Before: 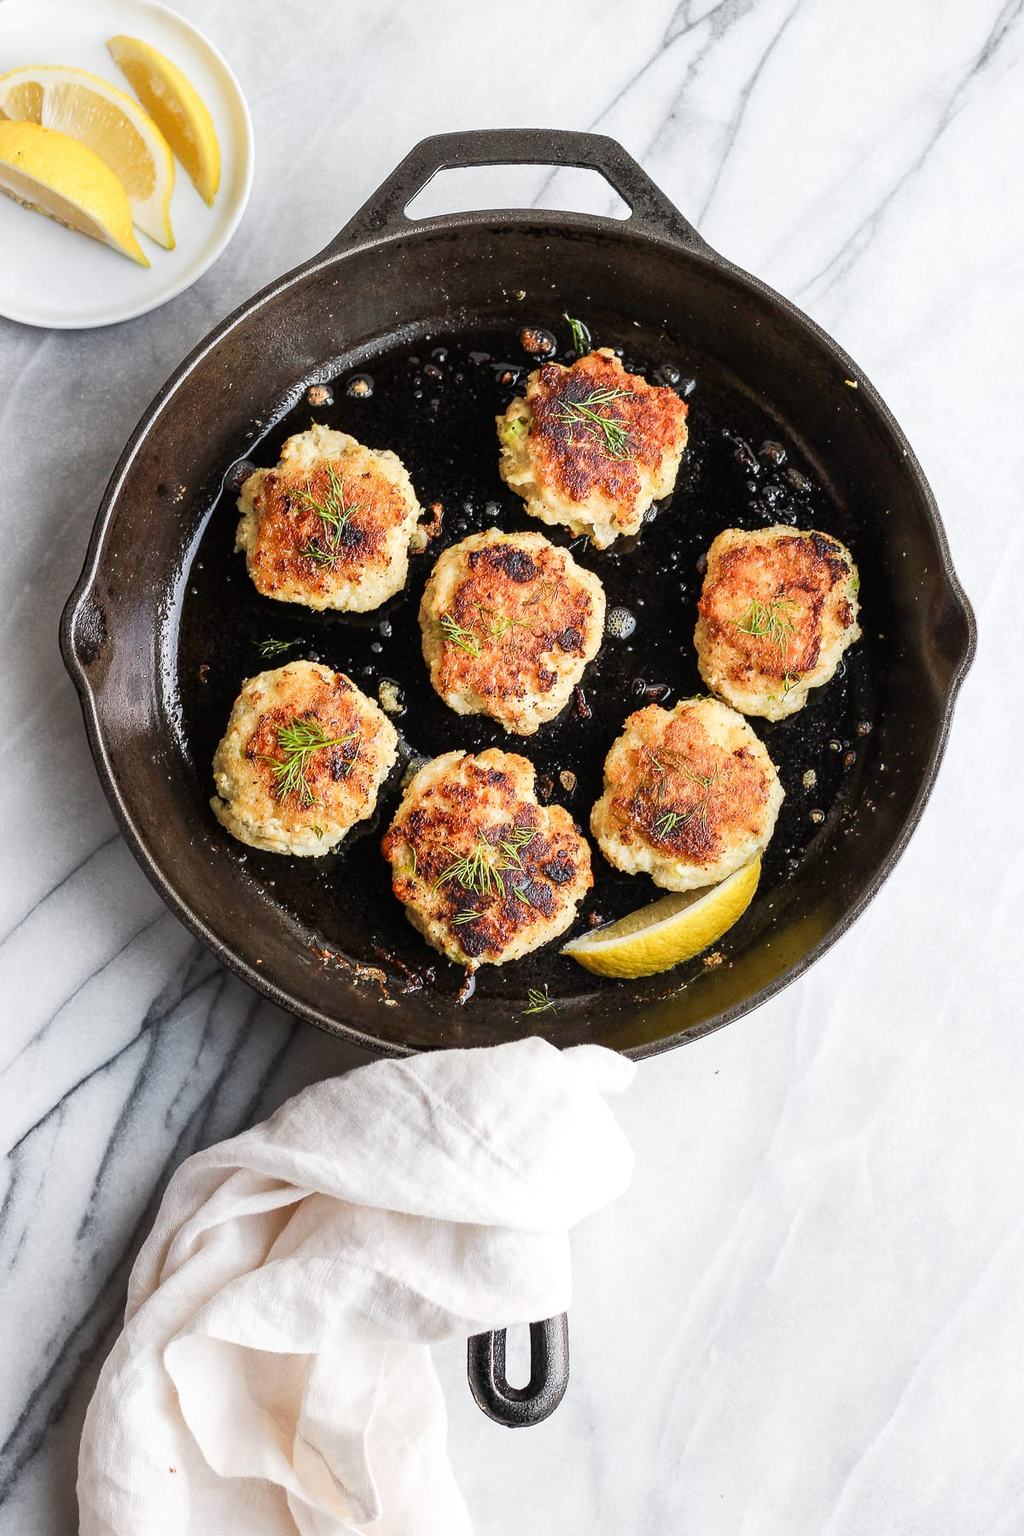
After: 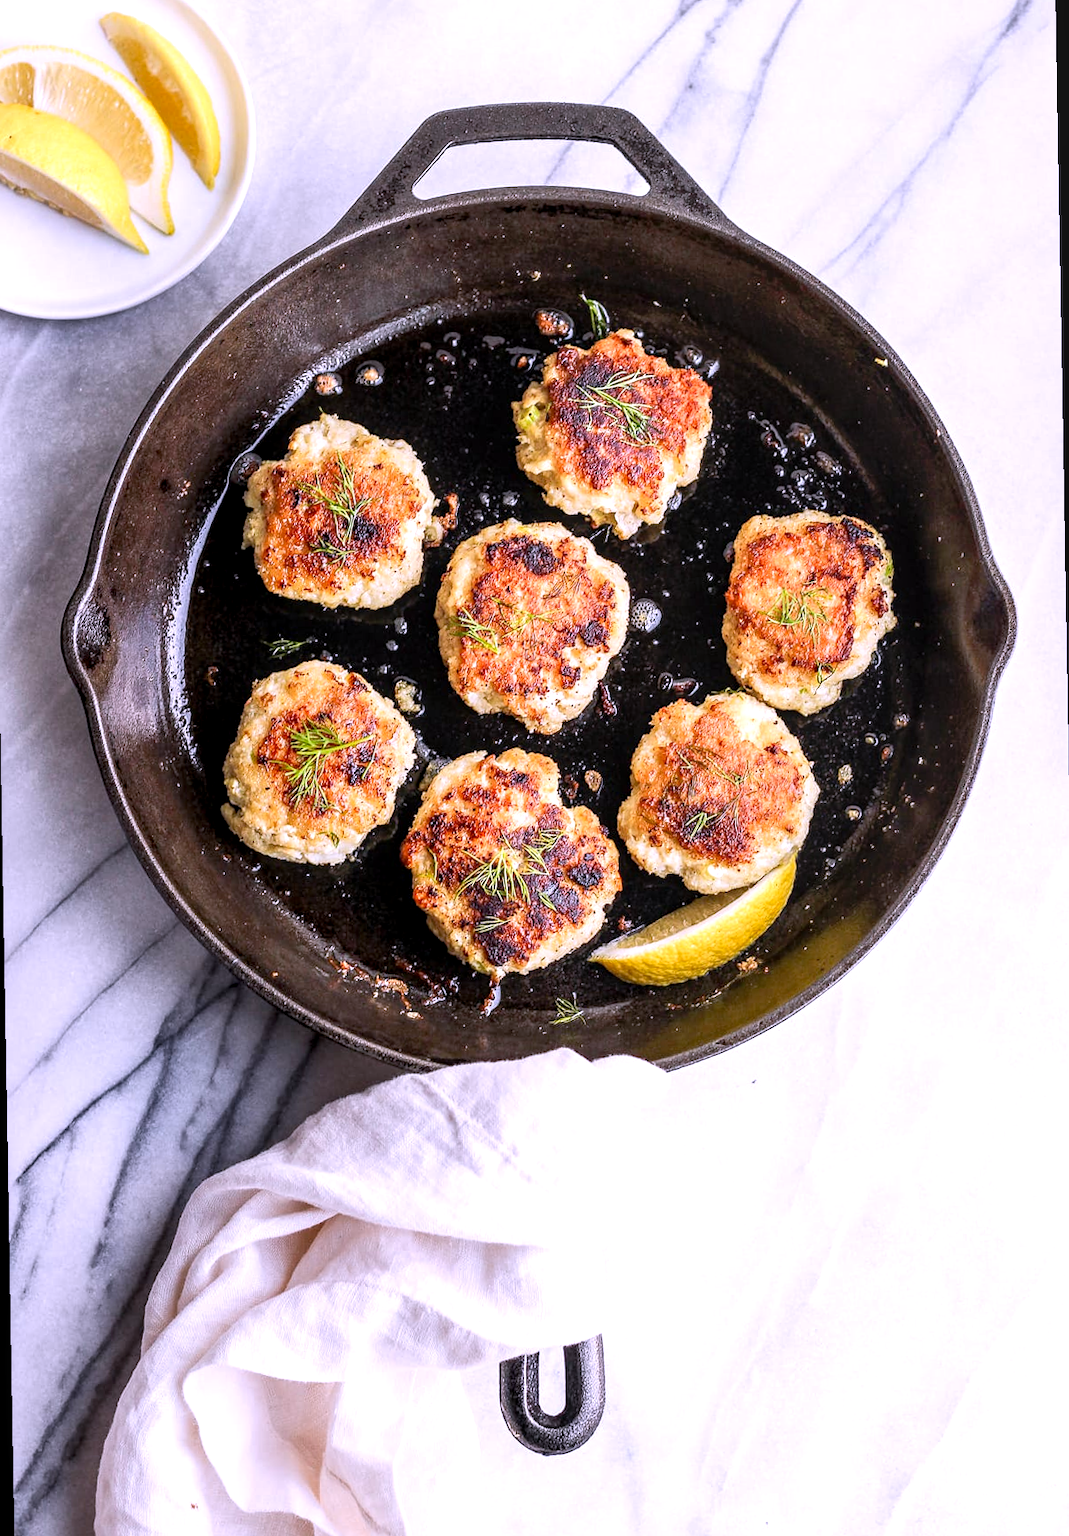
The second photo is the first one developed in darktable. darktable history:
local contrast: on, module defaults
rotate and perspective: rotation -1°, crop left 0.011, crop right 0.989, crop top 0.025, crop bottom 0.975
white balance: red 1.042, blue 1.17
exposure: black level correction 0.005, exposure 0.286 EV, compensate highlight preservation false
